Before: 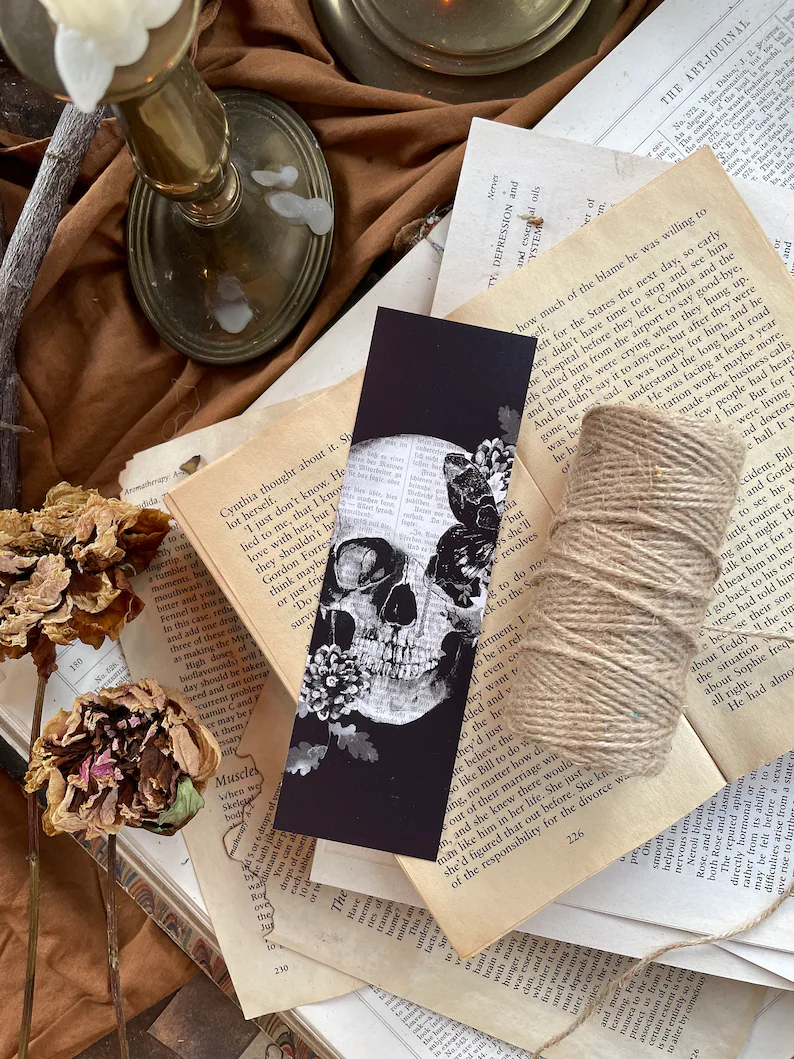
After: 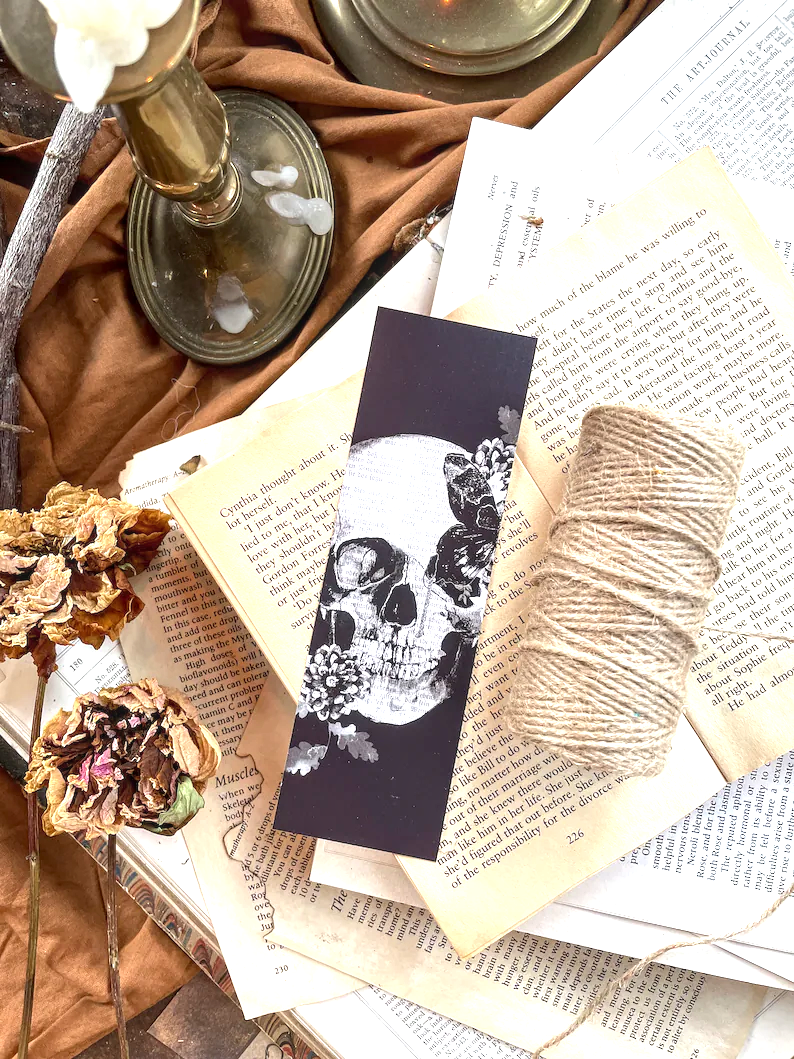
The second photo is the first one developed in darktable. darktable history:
exposure: exposure 0.999 EV, compensate highlight preservation false
local contrast: on, module defaults
